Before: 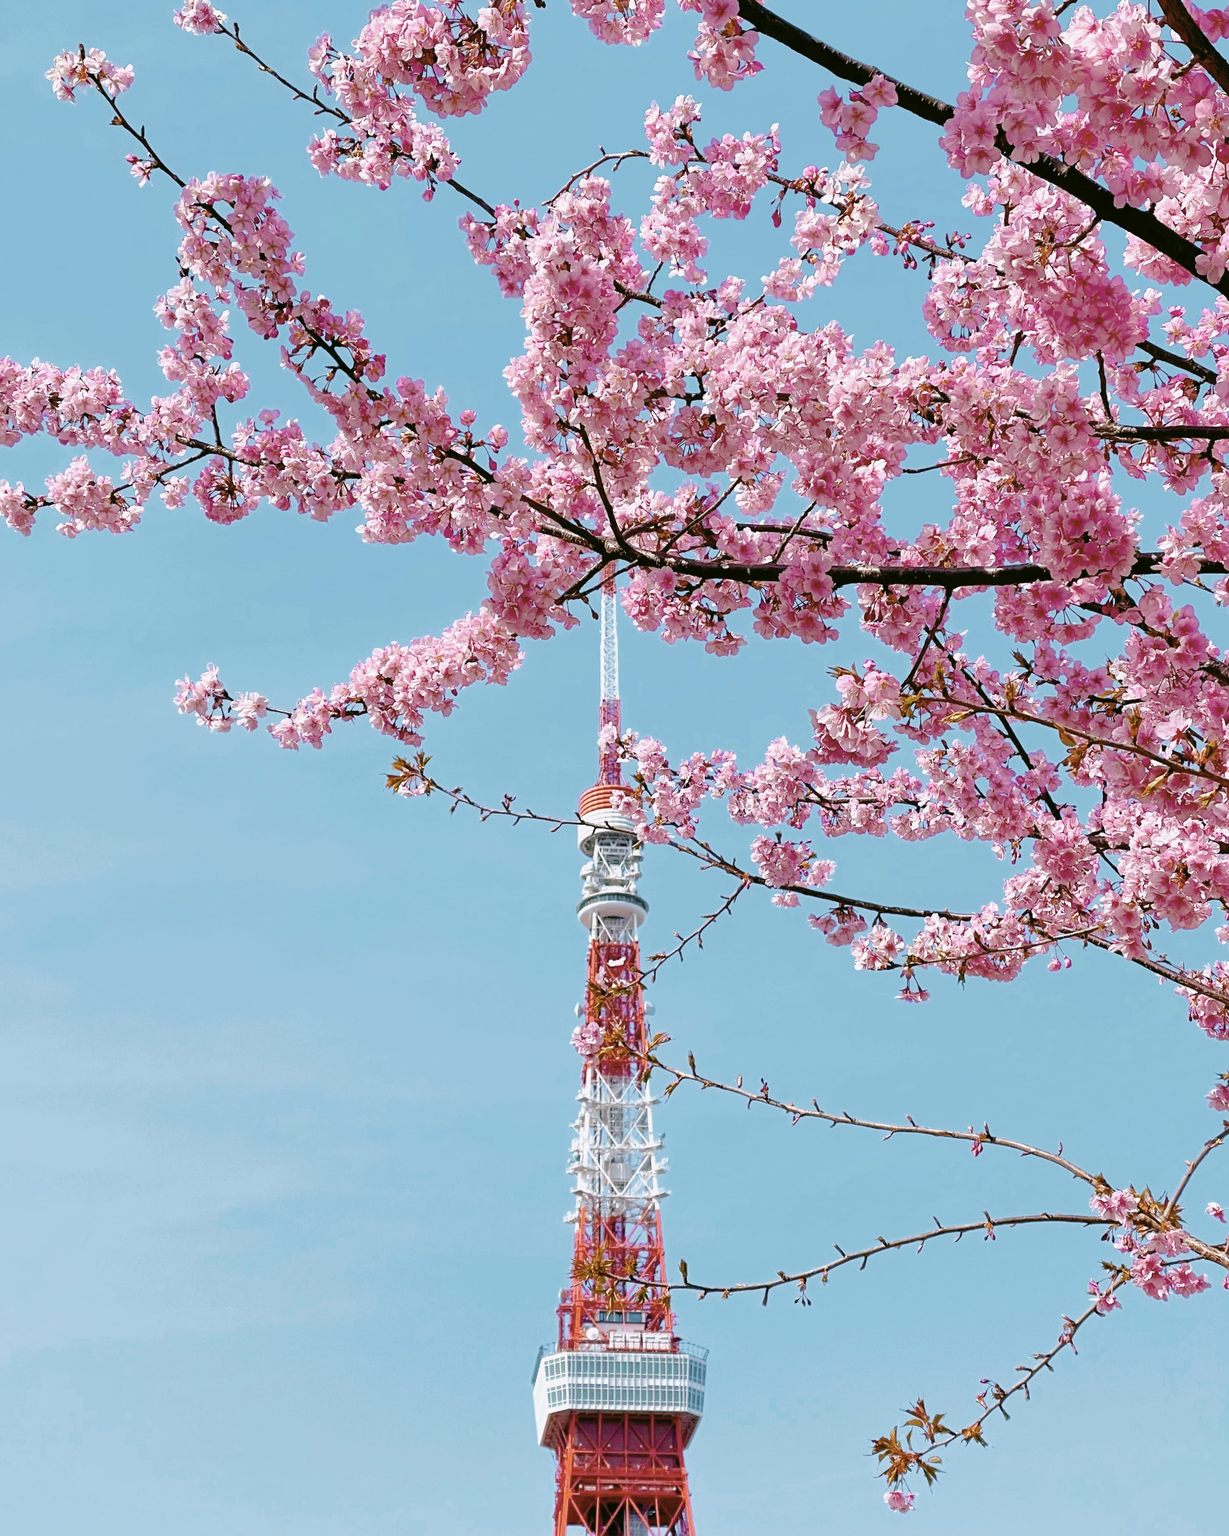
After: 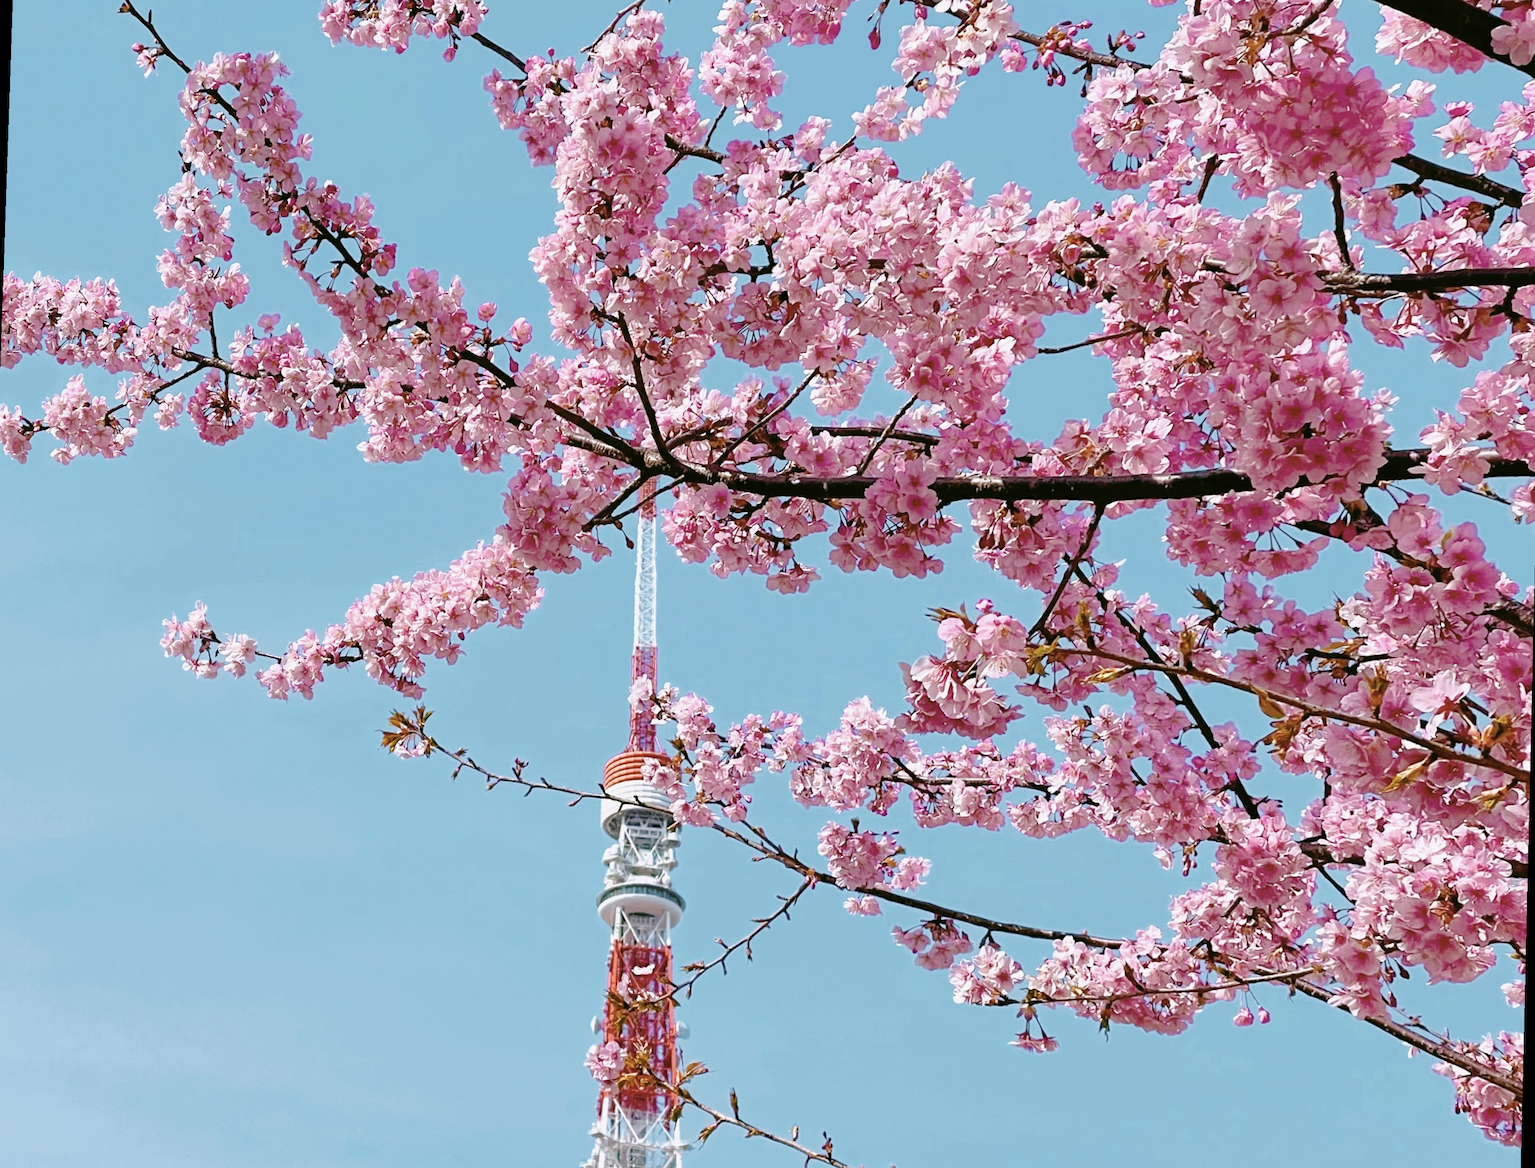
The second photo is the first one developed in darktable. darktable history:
color correction: highlights a* -0.182, highlights b* -0.124
rotate and perspective: rotation 1.69°, lens shift (vertical) -0.023, lens shift (horizontal) -0.291, crop left 0.025, crop right 0.988, crop top 0.092, crop bottom 0.842
crop and rotate: top 8.293%, bottom 20.996%
